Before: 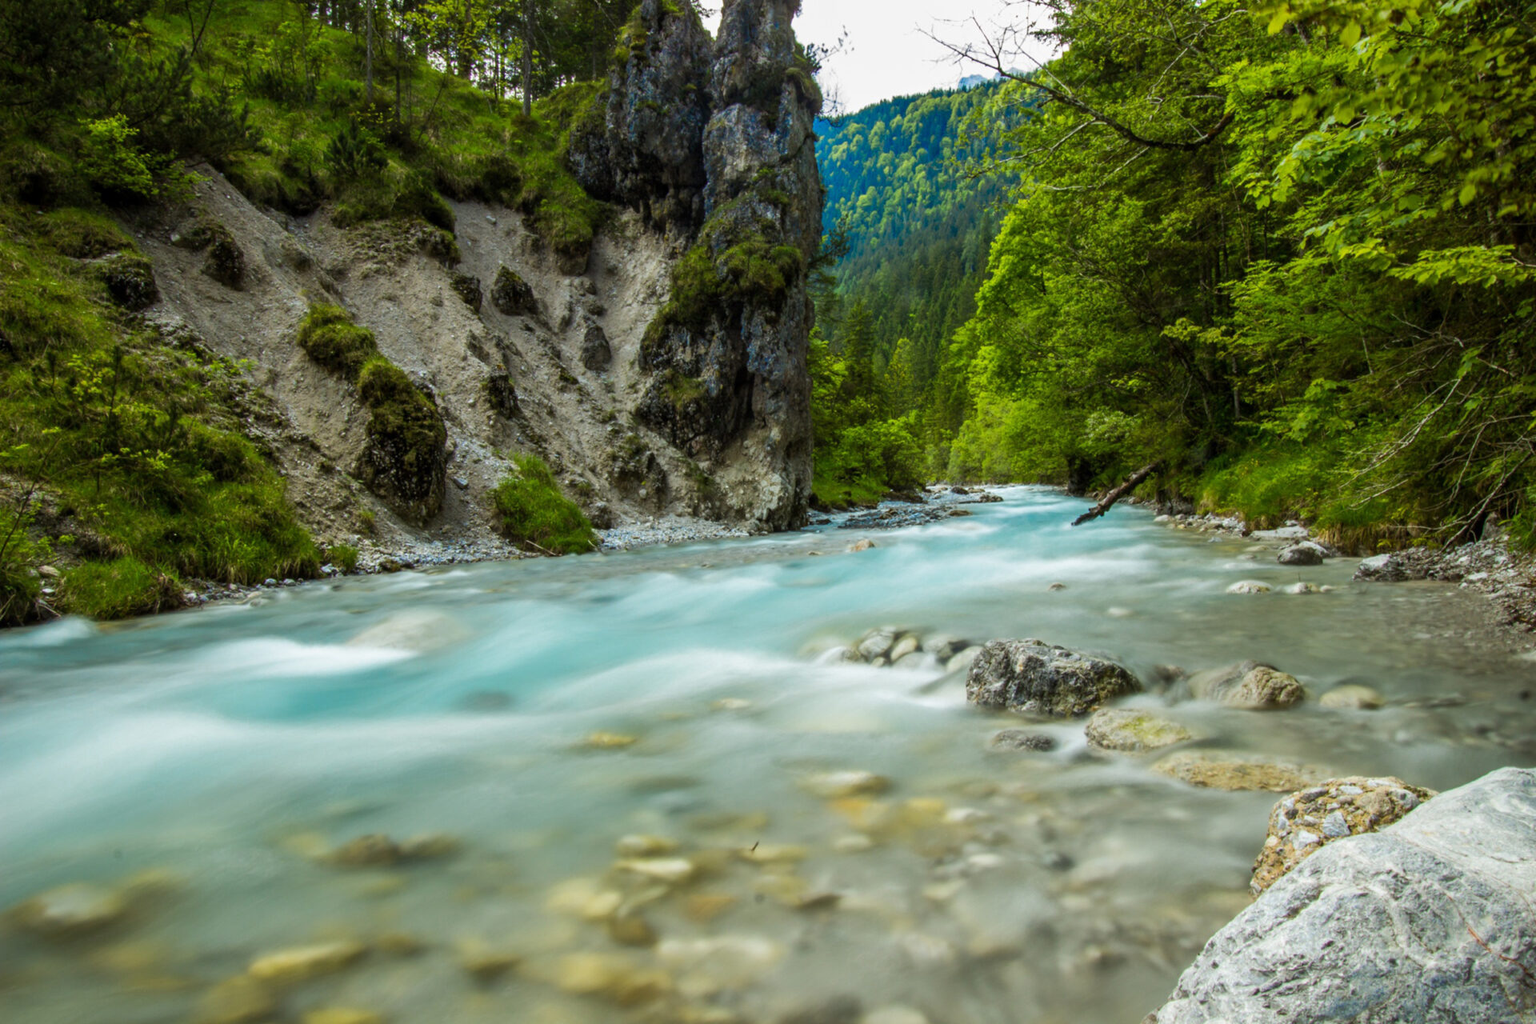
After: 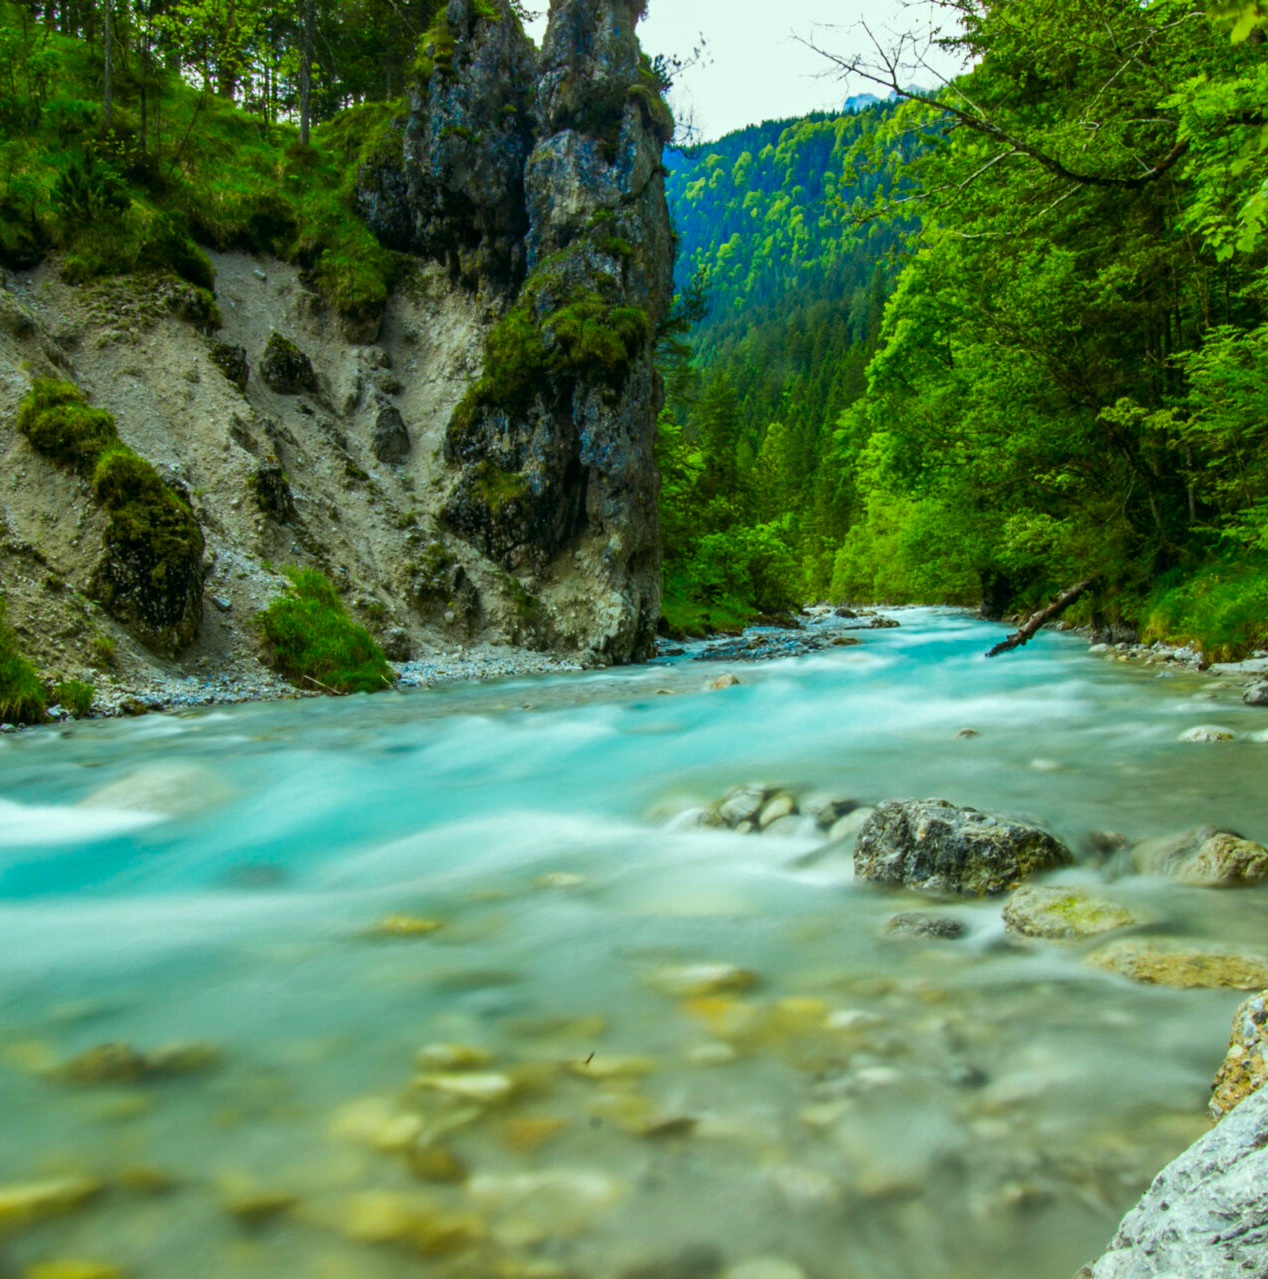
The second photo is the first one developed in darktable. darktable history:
color correction: highlights a* -7.33, highlights b* 1.26, shadows a* -3.55, saturation 1.4
crop and rotate: left 18.442%, right 15.508%
